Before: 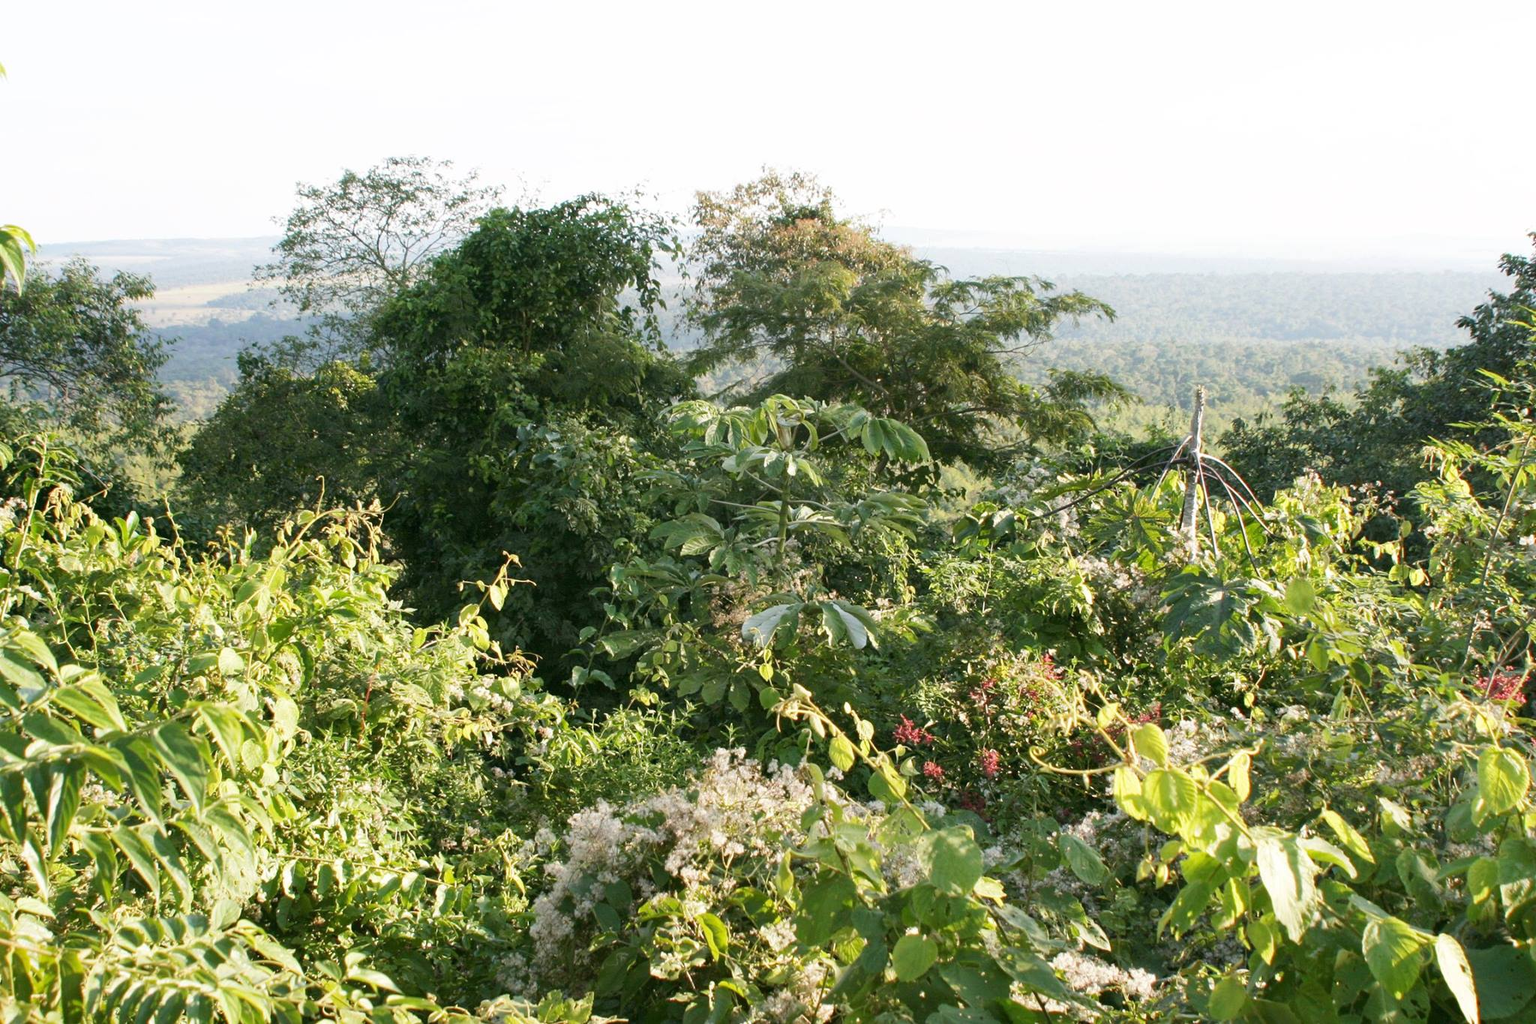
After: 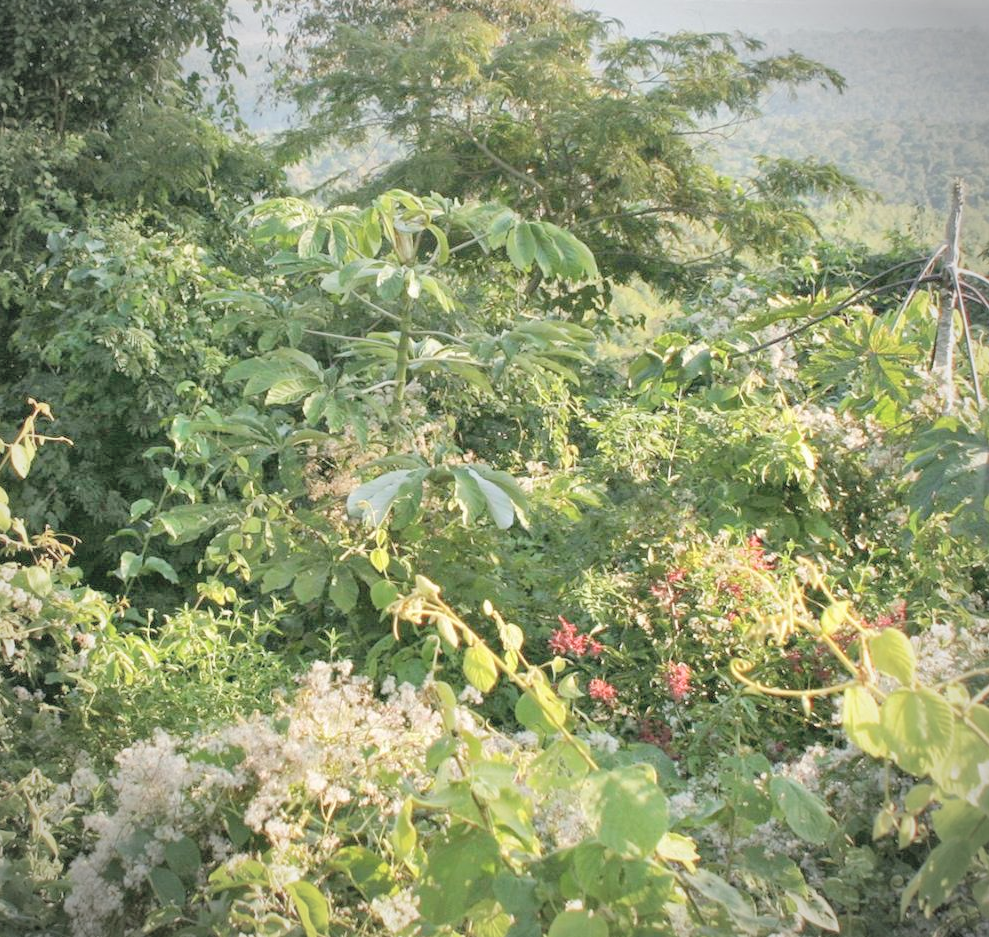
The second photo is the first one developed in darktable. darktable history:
vignetting: on, module defaults
global tonemap: drago (0.7, 100)
tone equalizer: -8 EV 0.25 EV, -7 EV 0.417 EV, -6 EV 0.417 EV, -5 EV 0.25 EV, -3 EV -0.25 EV, -2 EV -0.417 EV, -1 EV -0.417 EV, +0 EV -0.25 EV, edges refinement/feathering 500, mask exposure compensation -1.57 EV, preserve details guided filter
crop: left 31.379%, top 24.658%, right 20.326%, bottom 6.628%
shadows and highlights: soften with gaussian
